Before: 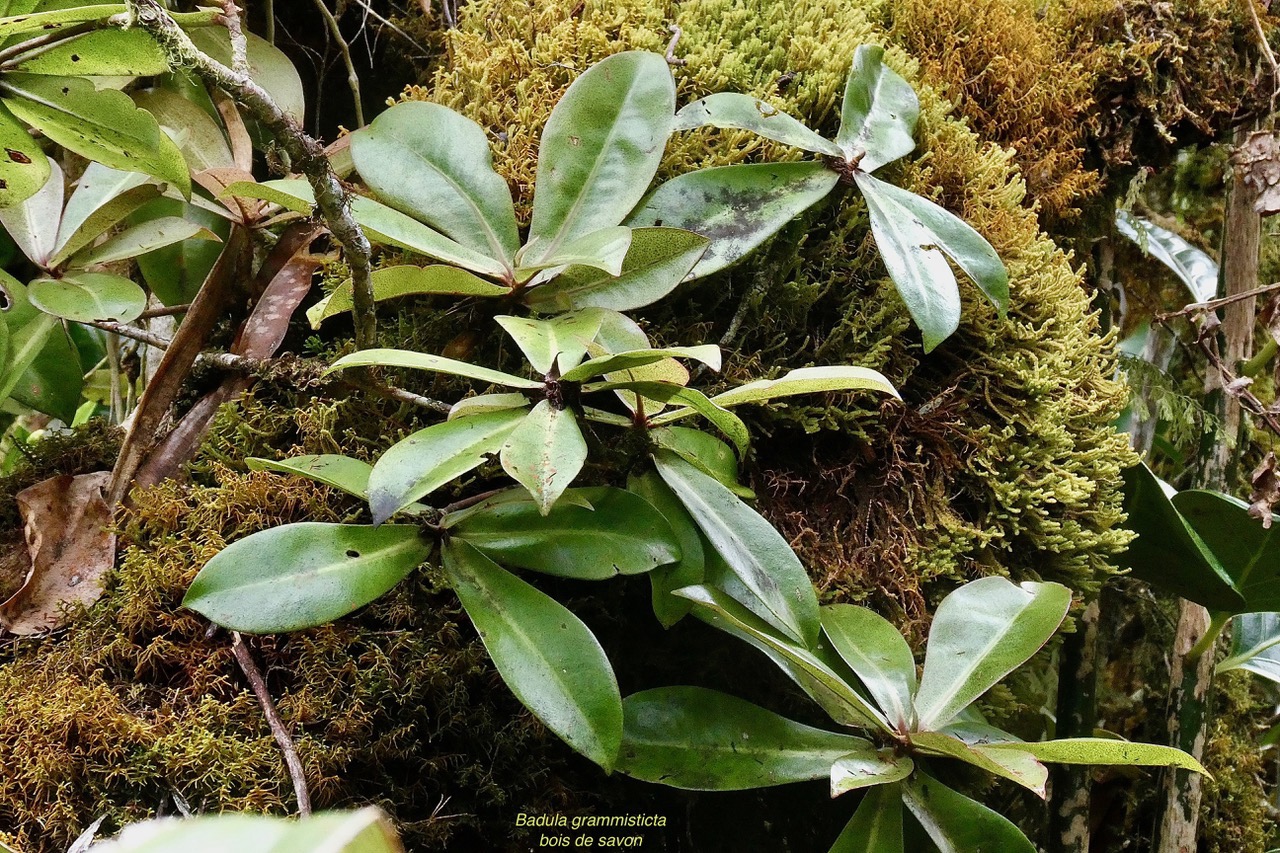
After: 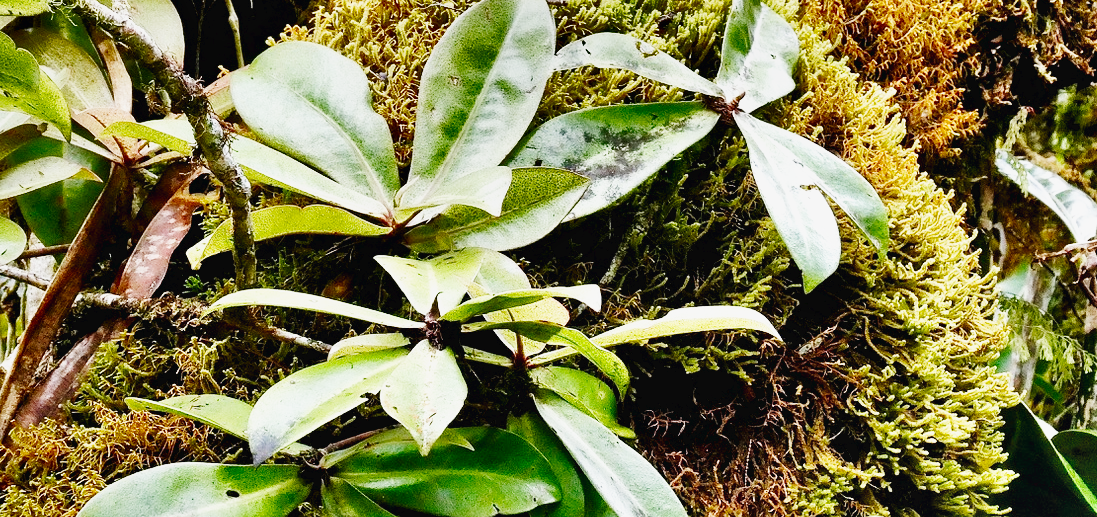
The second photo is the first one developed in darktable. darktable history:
crop and rotate: left 9.401%, top 7.247%, right 4.85%, bottom 32.034%
shadows and highlights: radius 124.45, shadows 98.16, white point adjustment -2.86, highlights -98.96, soften with gaussian
base curve: curves: ch0 [(0, 0.003) (0.001, 0.002) (0.006, 0.004) (0.02, 0.022) (0.048, 0.086) (0.094, 0.234) (0.162, 0.431) (0.258, 0.629) (0.385, 0.8) (0.548, 0.918) (0.751, 0.988) (1, 1)], preserve colors none
